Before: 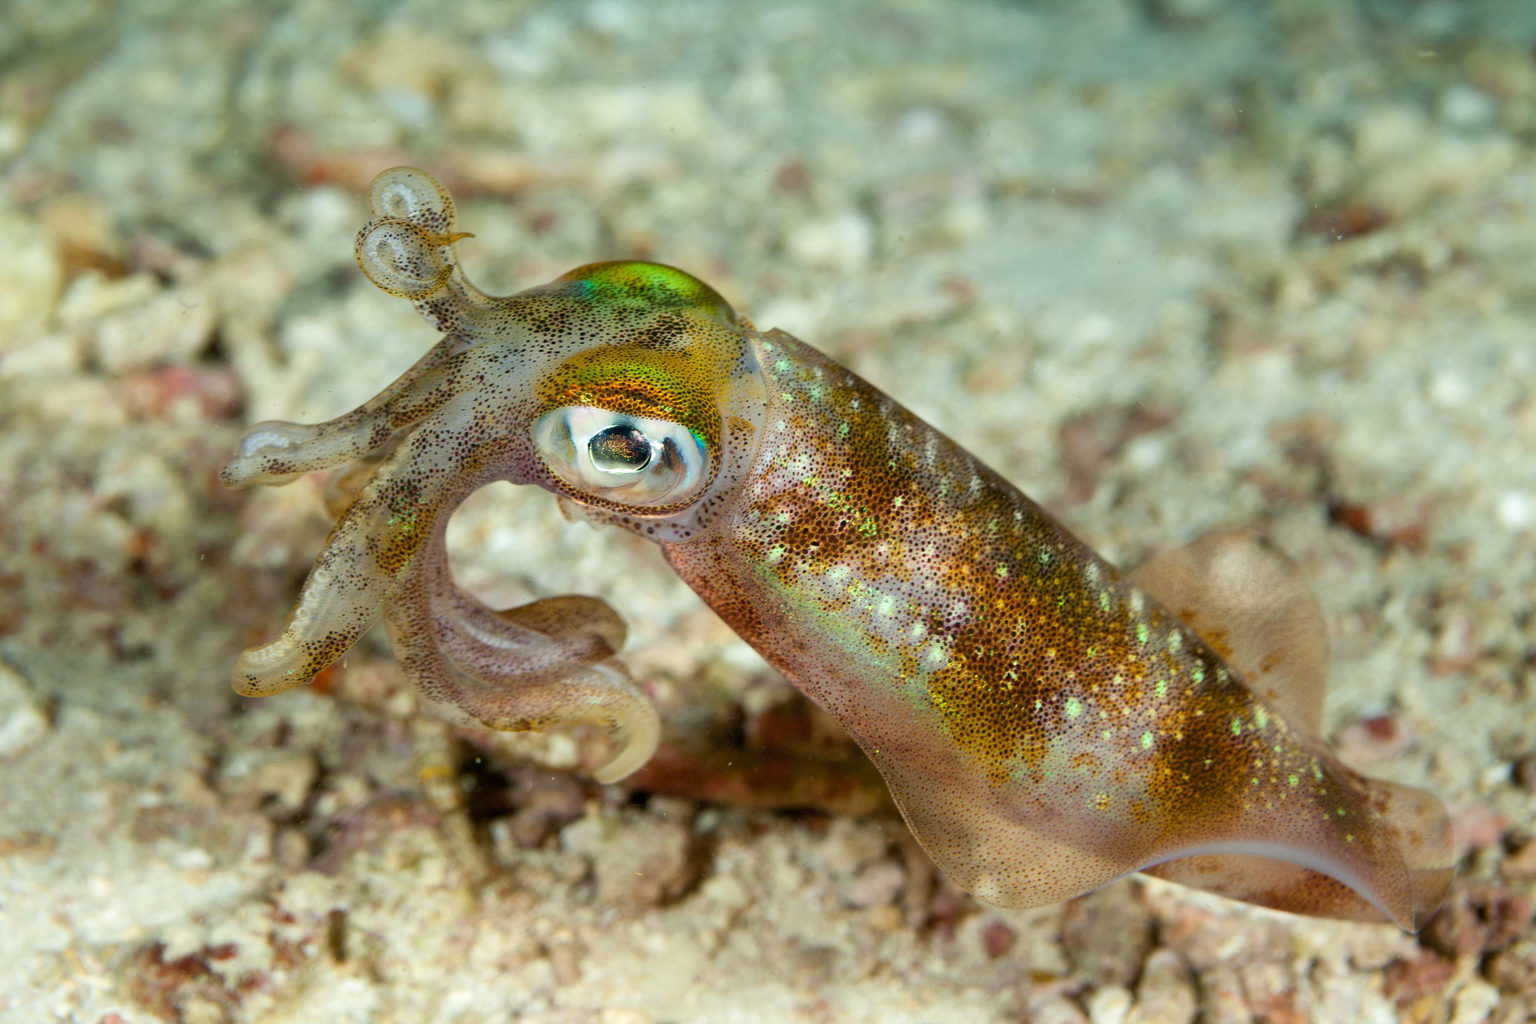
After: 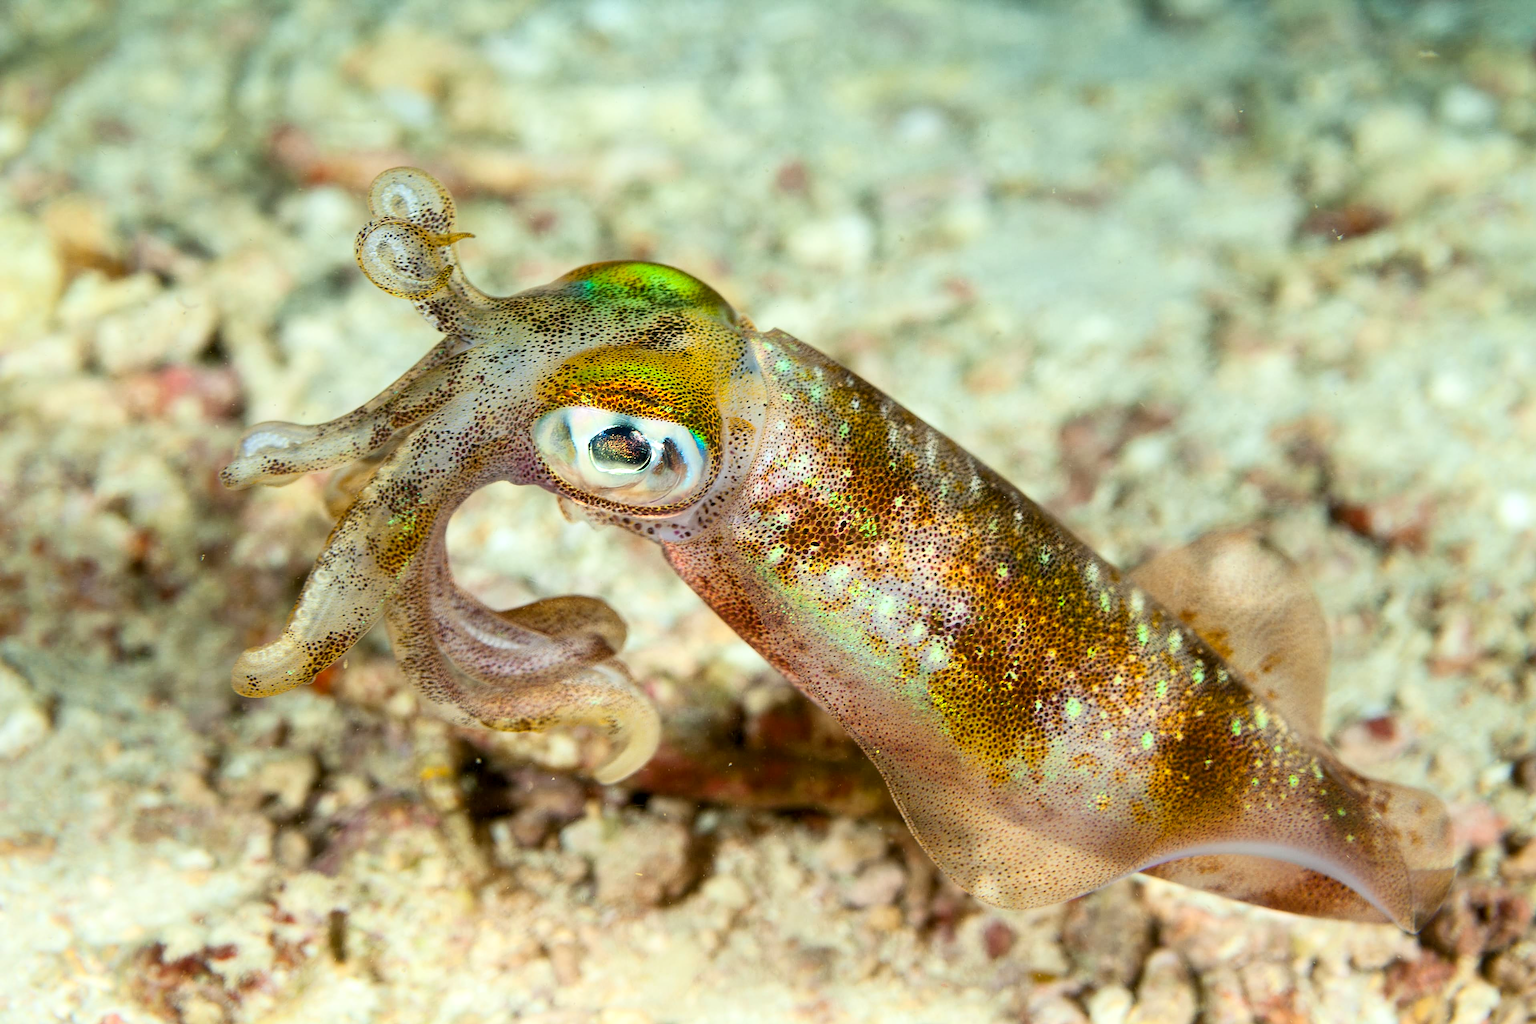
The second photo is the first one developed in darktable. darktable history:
sharpen: on, module defaults
contrast brightness saturation: contrast 0.202, brightness 0.155, saturation 0.219
local contrast: highlights 105%, shadows 102%, detail 119%, midtone range 0.2
